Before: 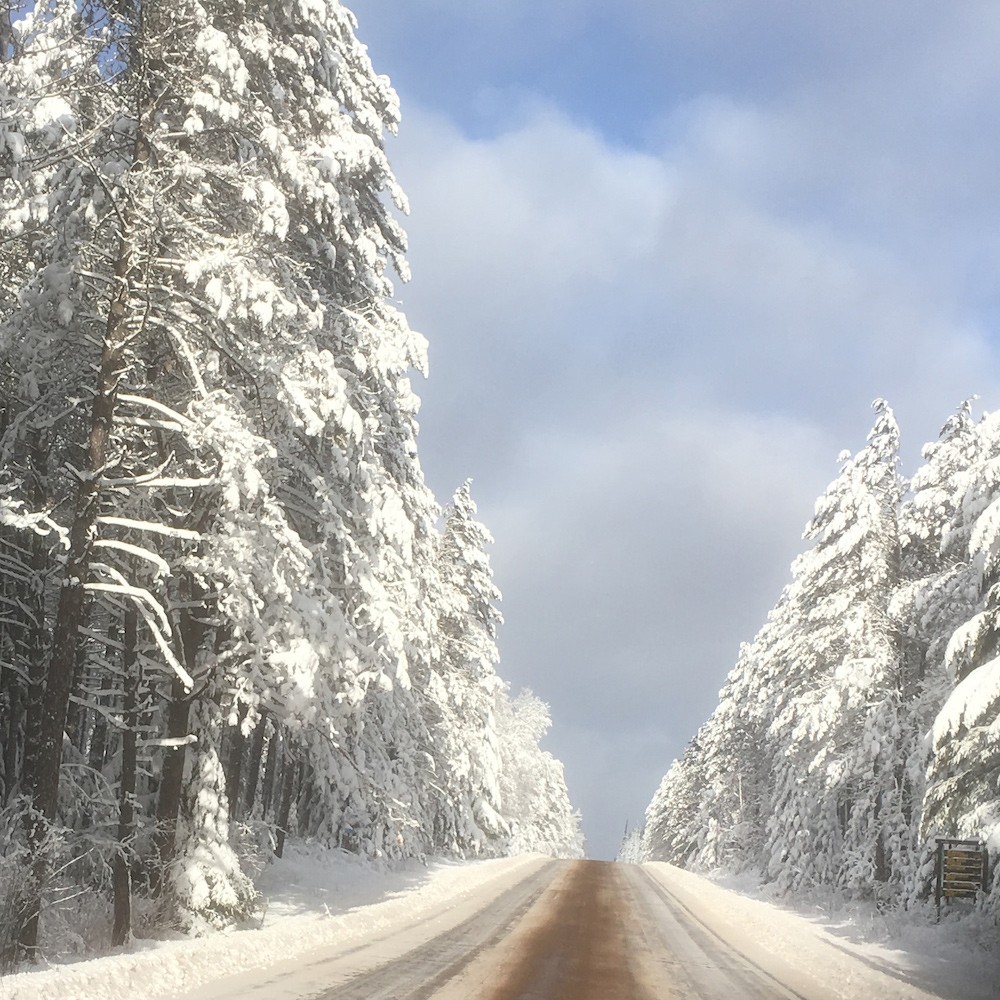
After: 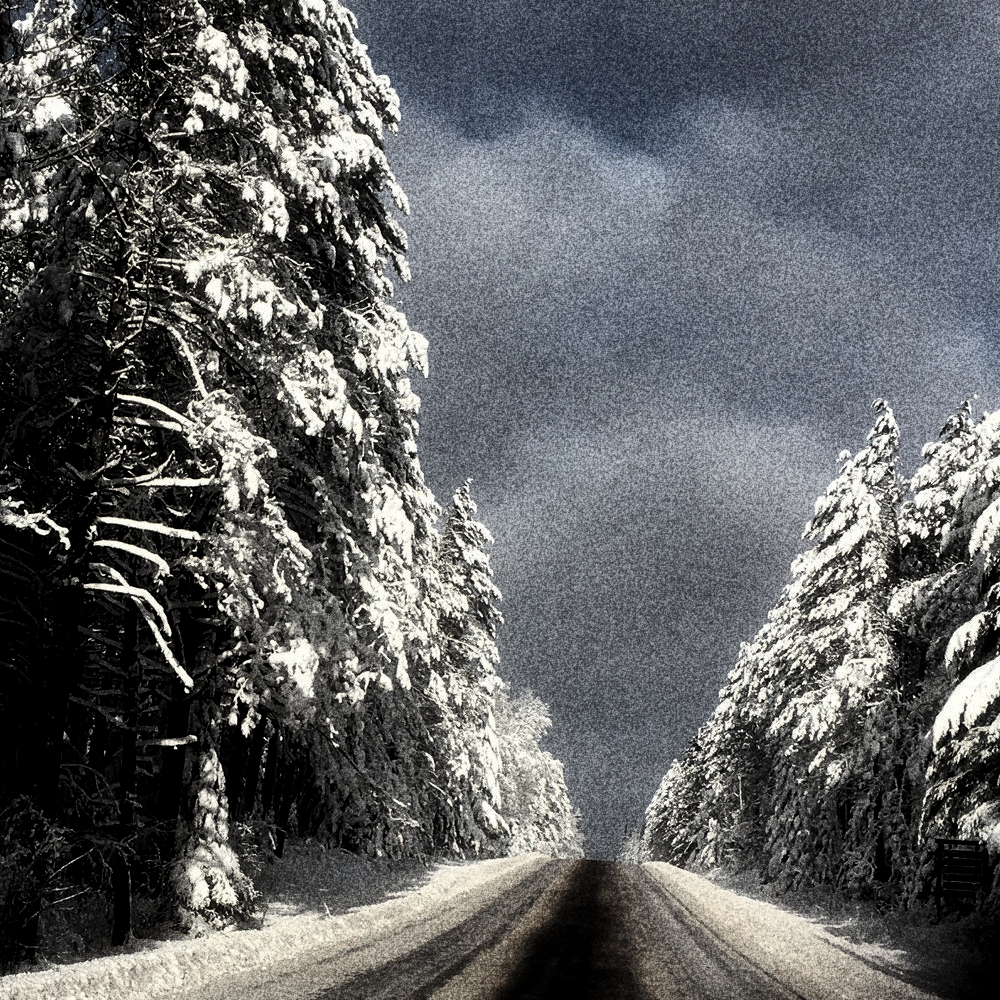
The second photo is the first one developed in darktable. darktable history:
grain: coarseness 30.02 ISO, strength 100%
levels: mode automatic, black 8.58%, gray 59.42%, levels [0, 0.445, 1]
